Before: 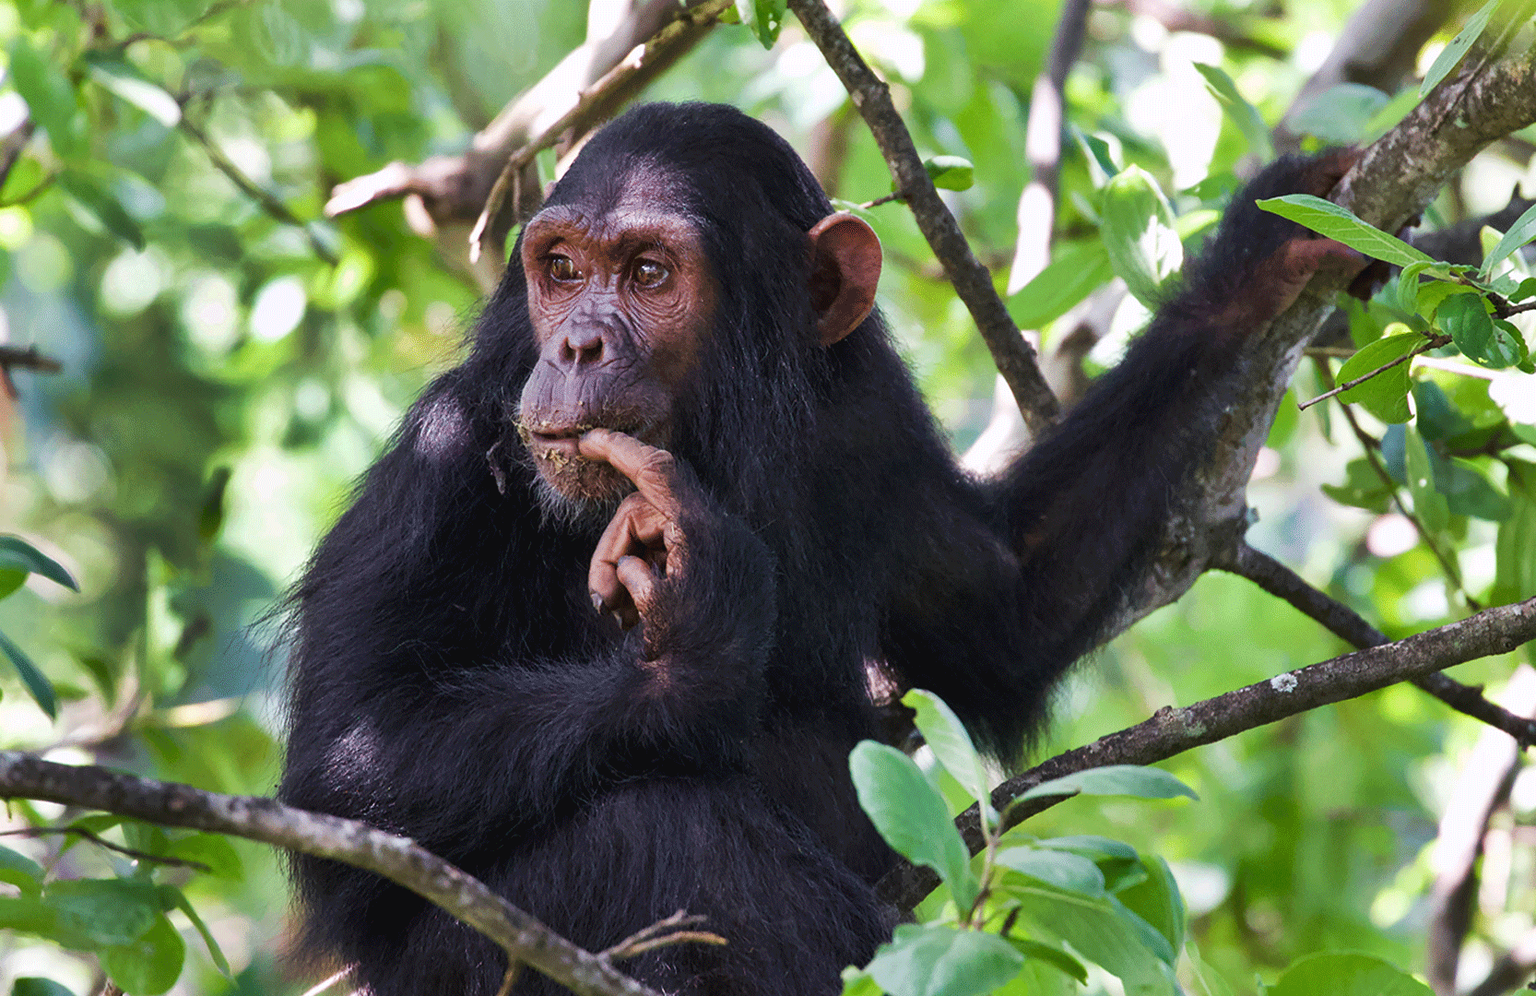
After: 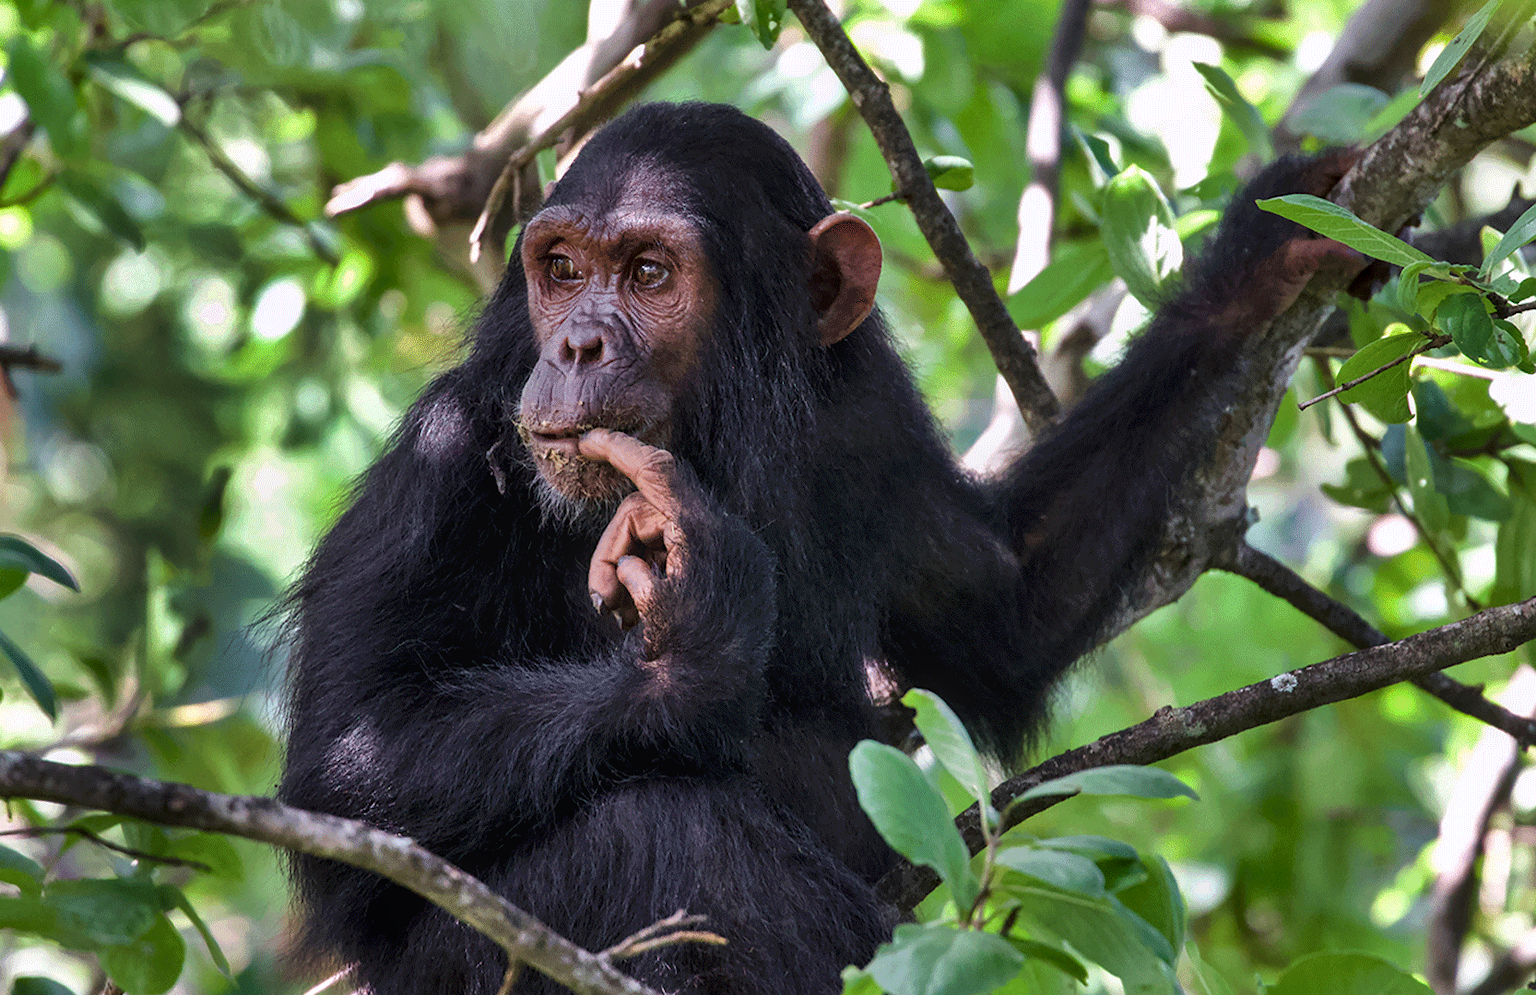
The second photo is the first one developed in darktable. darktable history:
base curve: curves: ch0 [(0, 0) (0.595, 0.418) (1, 1)], preserve colors none
local contrast: on, module defaults
shadows and highlights: radius 108.62, shadows 44.5, highlights -66.28, low approximation 0.01, soften with gaussian
